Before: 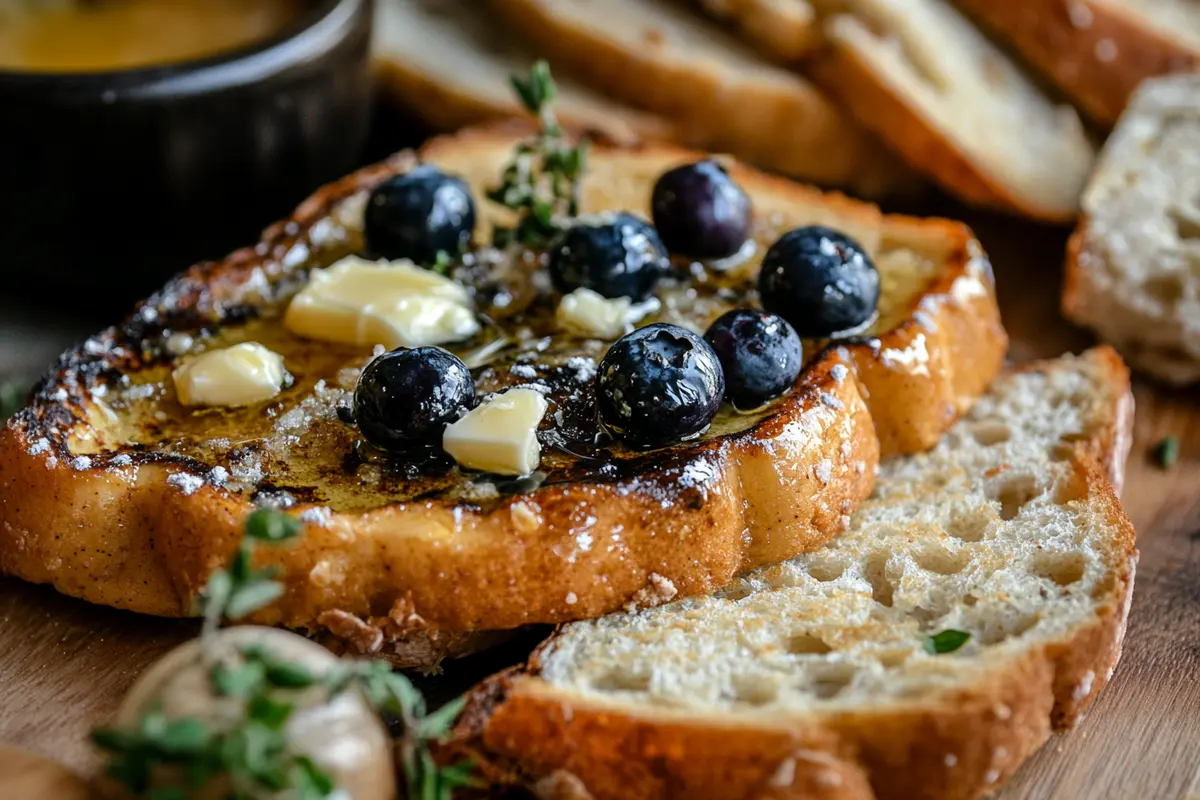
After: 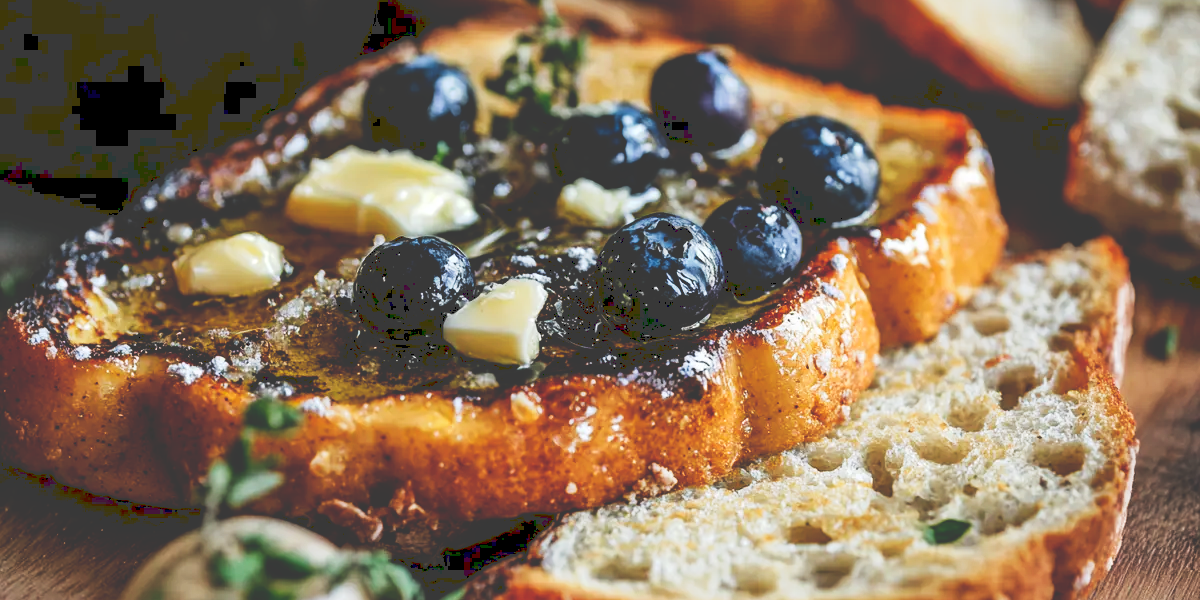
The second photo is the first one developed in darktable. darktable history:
crop: top 13.819%, bottom 11.169%
tone curve: curves: ch0 [(0, 0) (0.003, 0.235) (0.011, 0.235) (0.025, 0.235) (0.044, 0.235) (0.069, 0.235) (0.1, 0.237) (0.136, 0.239) (0.177, 0.243) (0.224, 0.256) (0.277, 0.287) (0.335, 0.329) (0.399, 0.391) (0.468, 0.476) (0.543, 0.574) (0.623, 0.683) (0.709, 0.778) (0.801, 0.869) (0.898, 0.924) (1, 1)], preserve colors none
